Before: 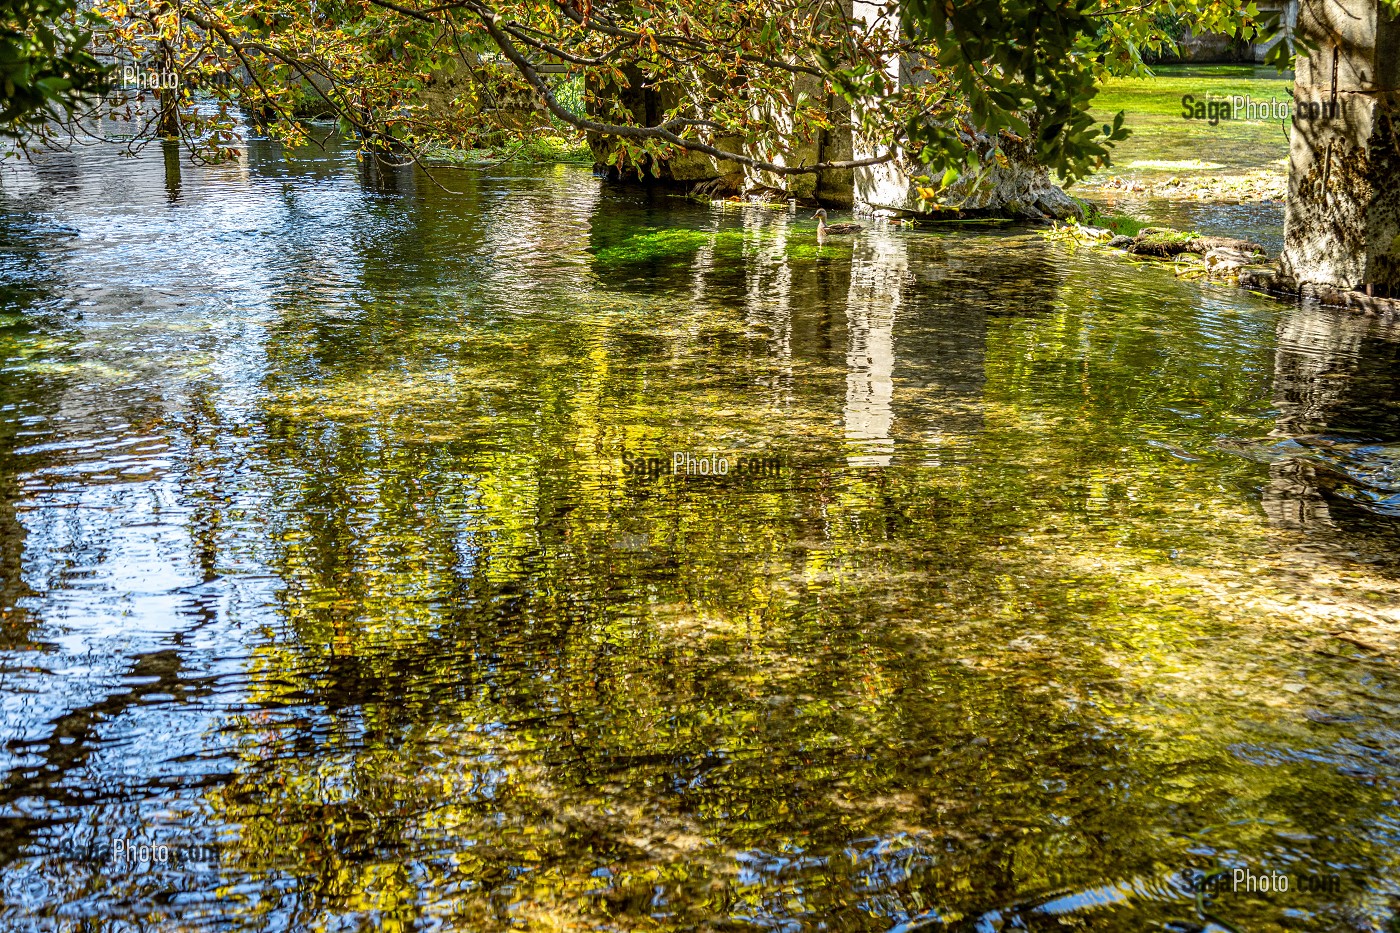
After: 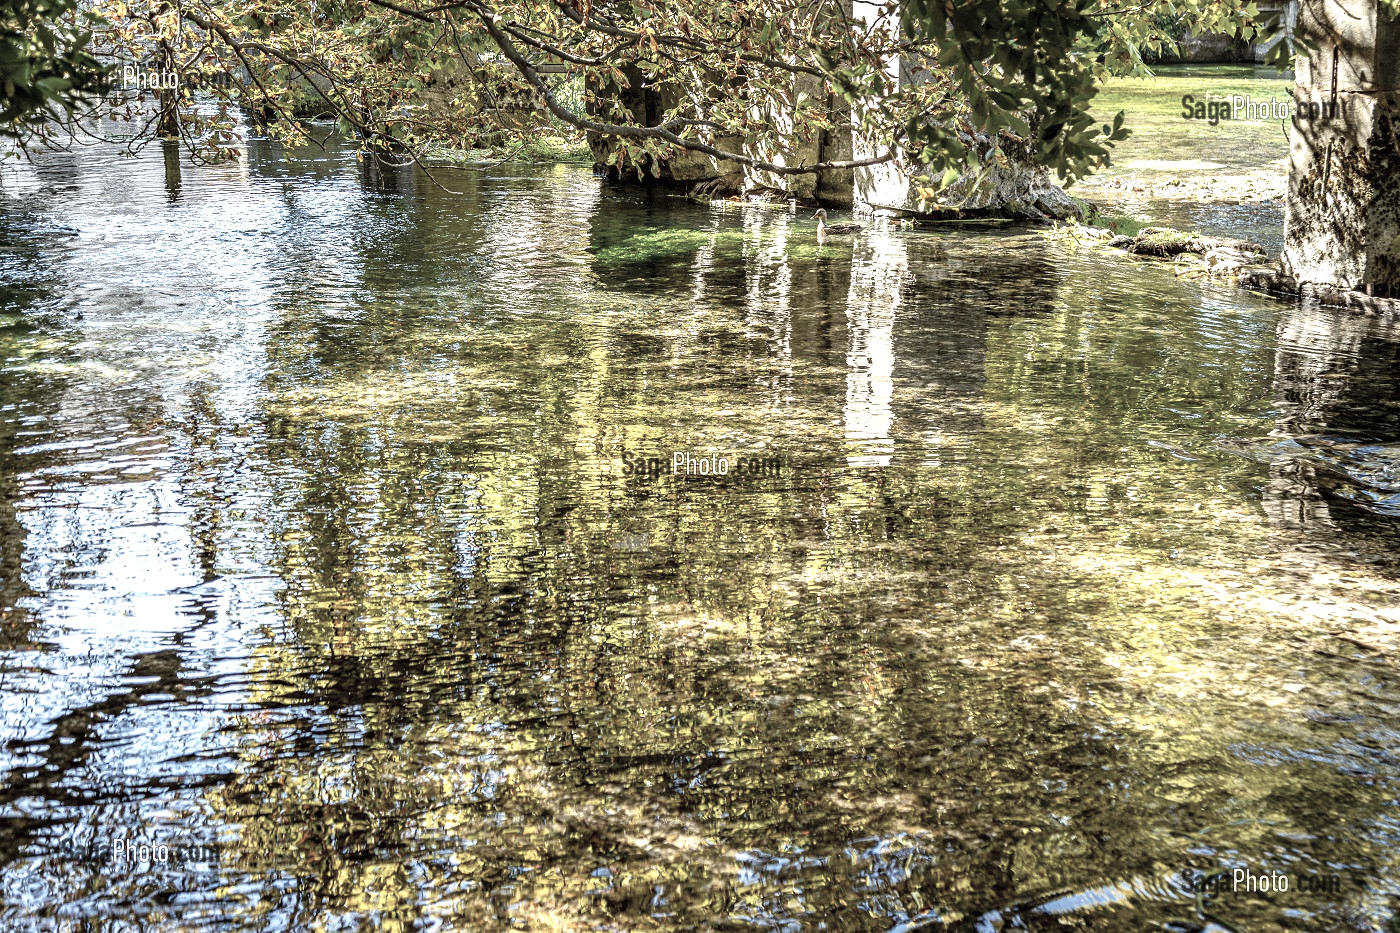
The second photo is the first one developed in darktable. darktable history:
exposure: black level correction 0, exposure 0.687 EV, compensate highlight preservation false
color zones: curves: ch0 [(0, 0.6) (0.129, 0.508) (0.193, 0.483) (0.429, 0.5) (0.571, 0.5) (0.714, 0.5) (0.857, 0.5) (1, 0.6)]; ch1 [(0, 0.481) (0.112, 0.245) (0.213, 0.223) (0.429, 0.233) (0.571, 0.231) (0.683, 0.242) (0.857, 0.296) (1, 0.481)]
